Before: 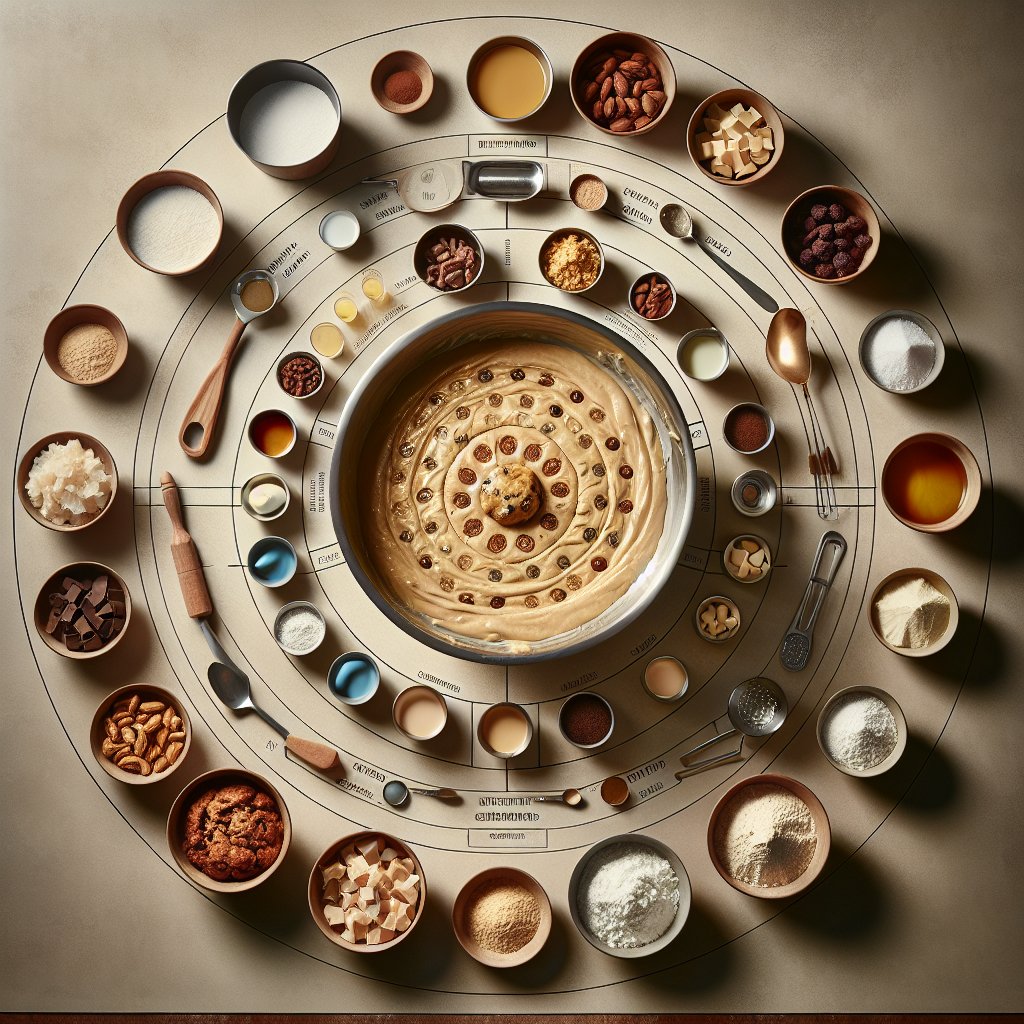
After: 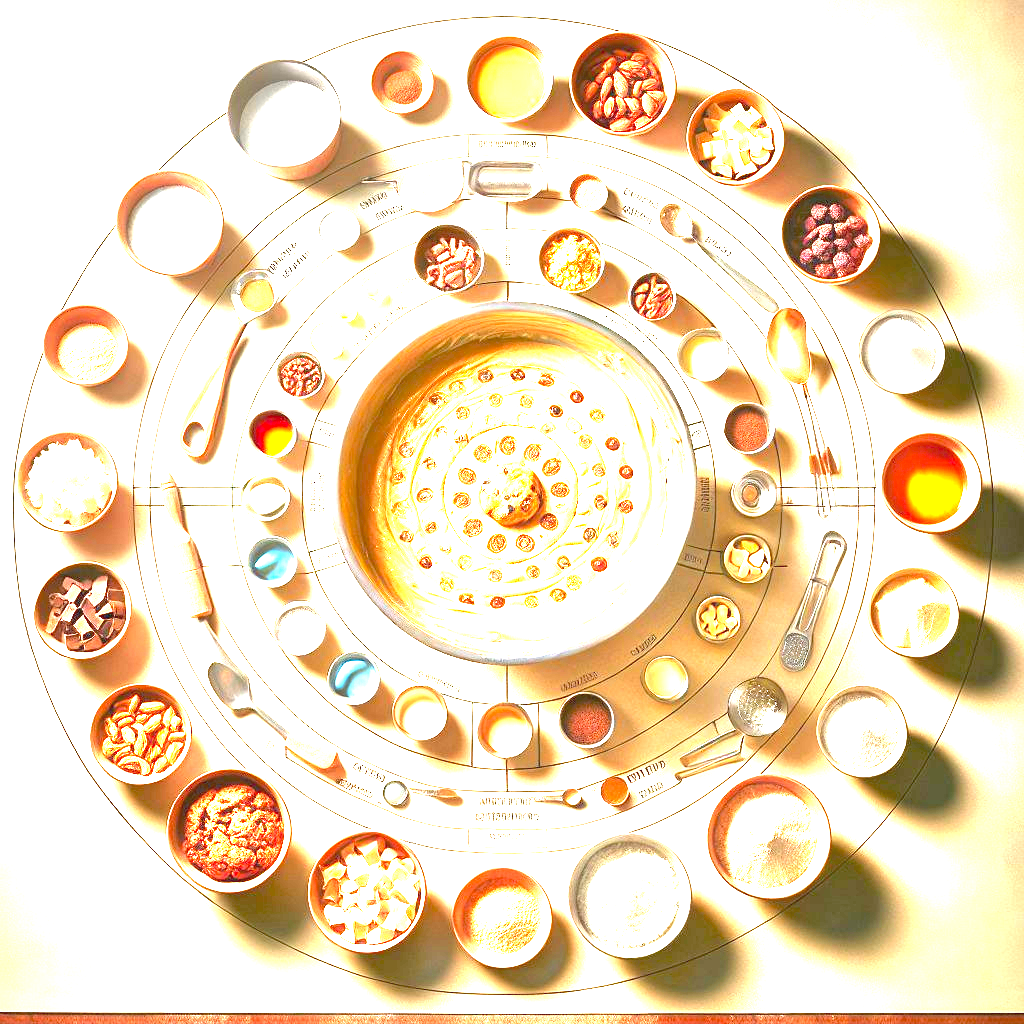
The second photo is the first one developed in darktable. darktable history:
exposure: black level correction 0, exposure 4.041 EV, compensate highlight preservation false
contrast brightness saturation: contrast 0.033, brightness 0.059, saturation 0.132
